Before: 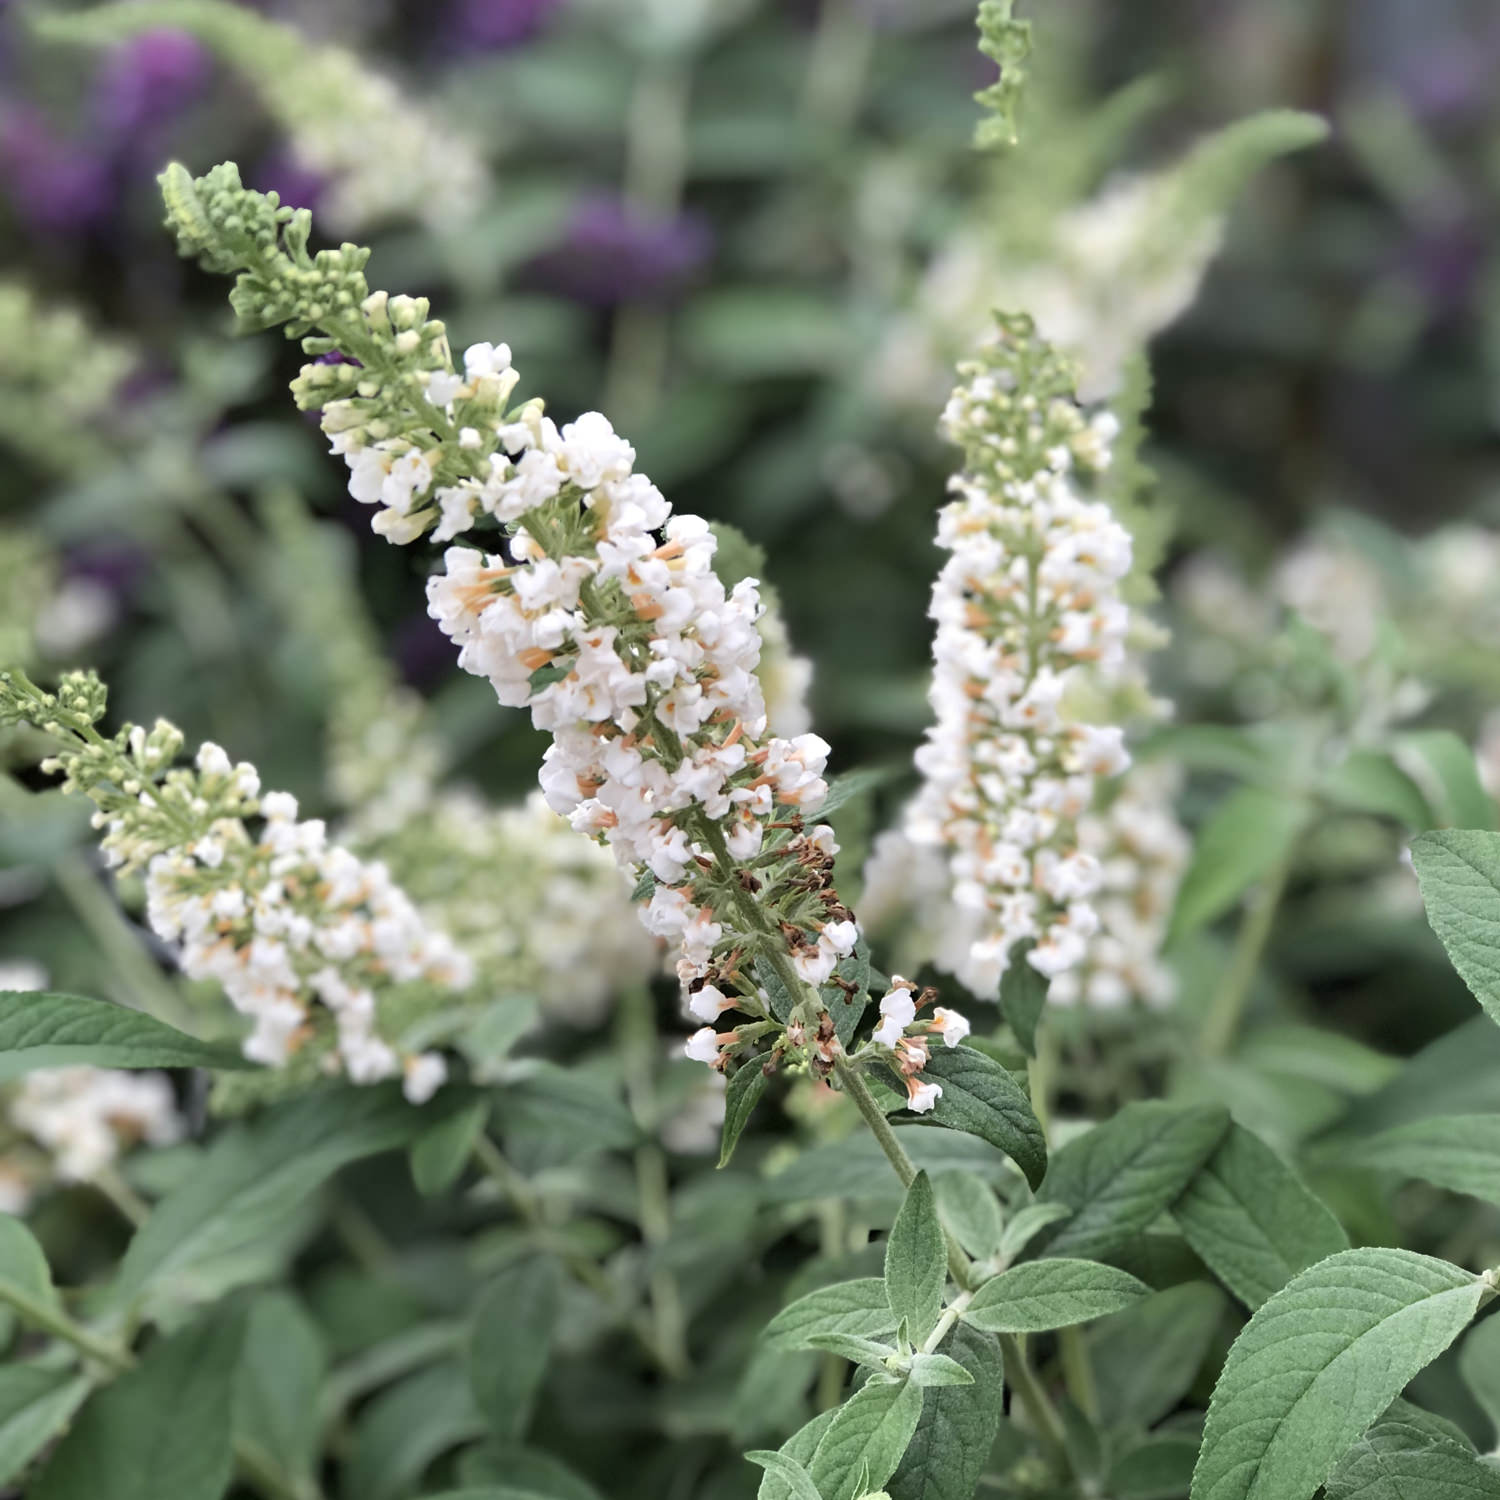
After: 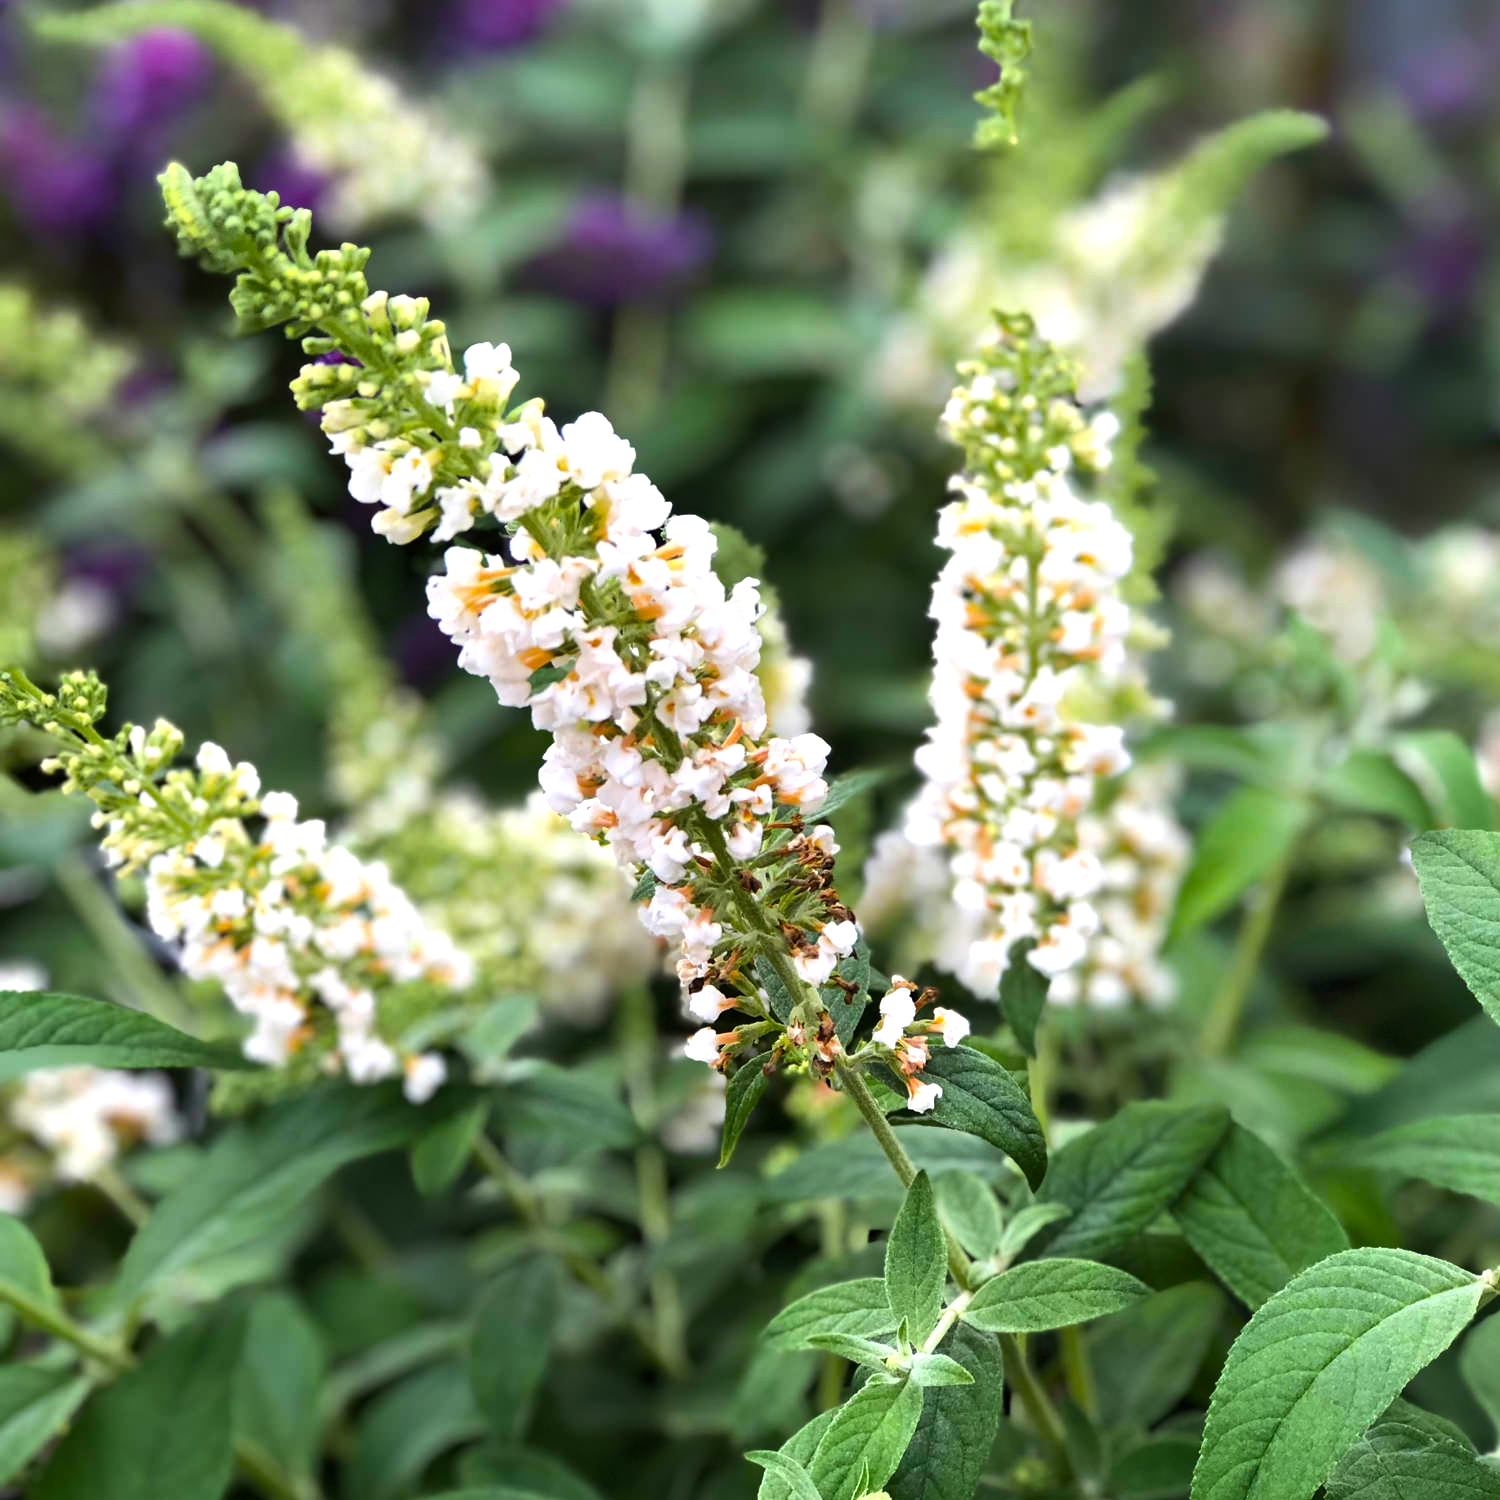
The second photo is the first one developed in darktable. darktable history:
color balance rgb: perceptual saturation grading › global saturation 30.754%, perceptual brilliance grading › highlights 14.192%, perceptual brilliance grading › shadows -19.215%, global vibrance 50.46%
